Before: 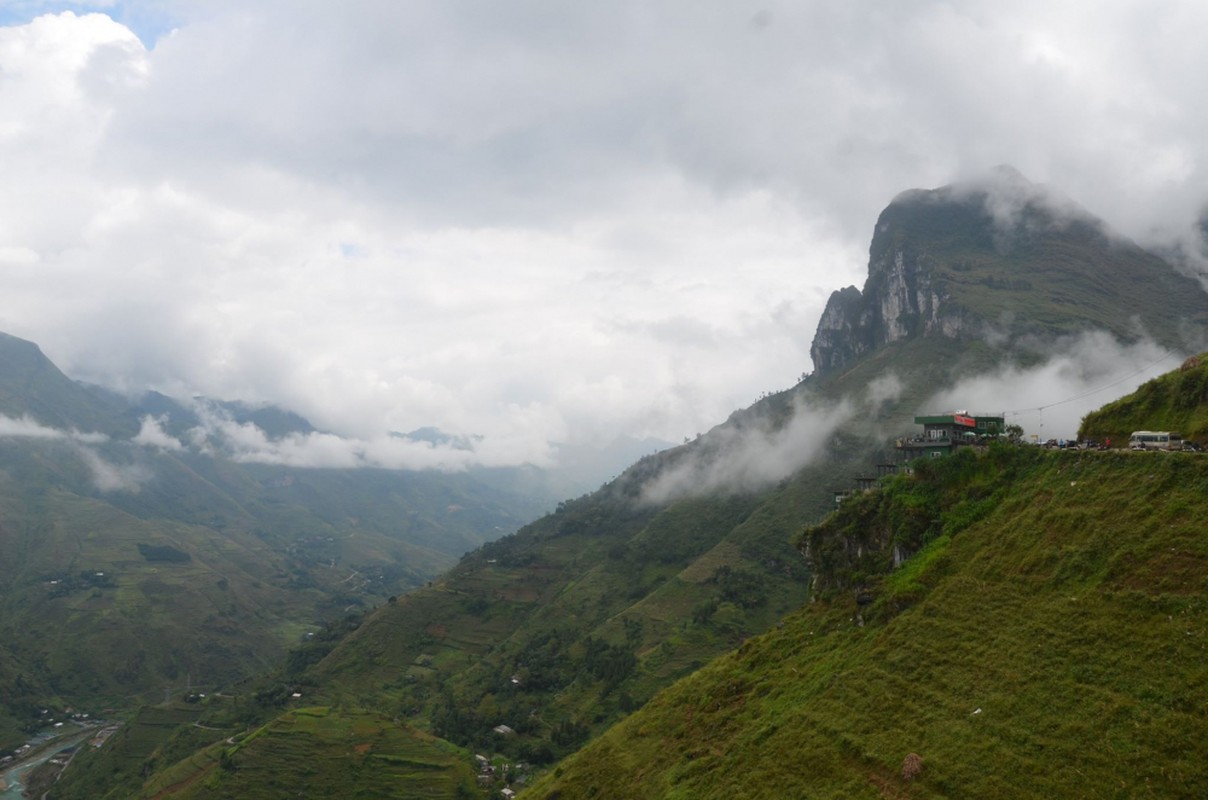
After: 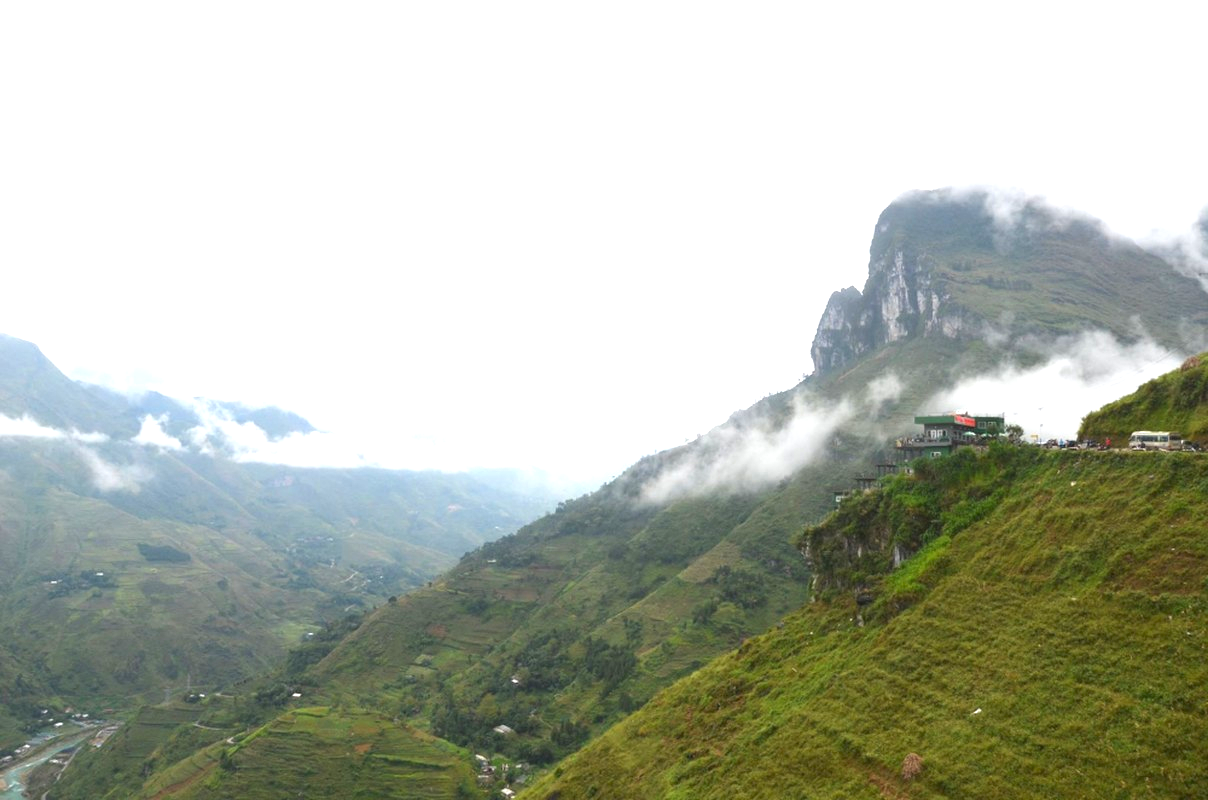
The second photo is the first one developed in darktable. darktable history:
exposure: black level correction 0, exposure 1.442 EV, compensate exposure bias true, compensate highlight preservation false
color correction: highlights b* 0.016
